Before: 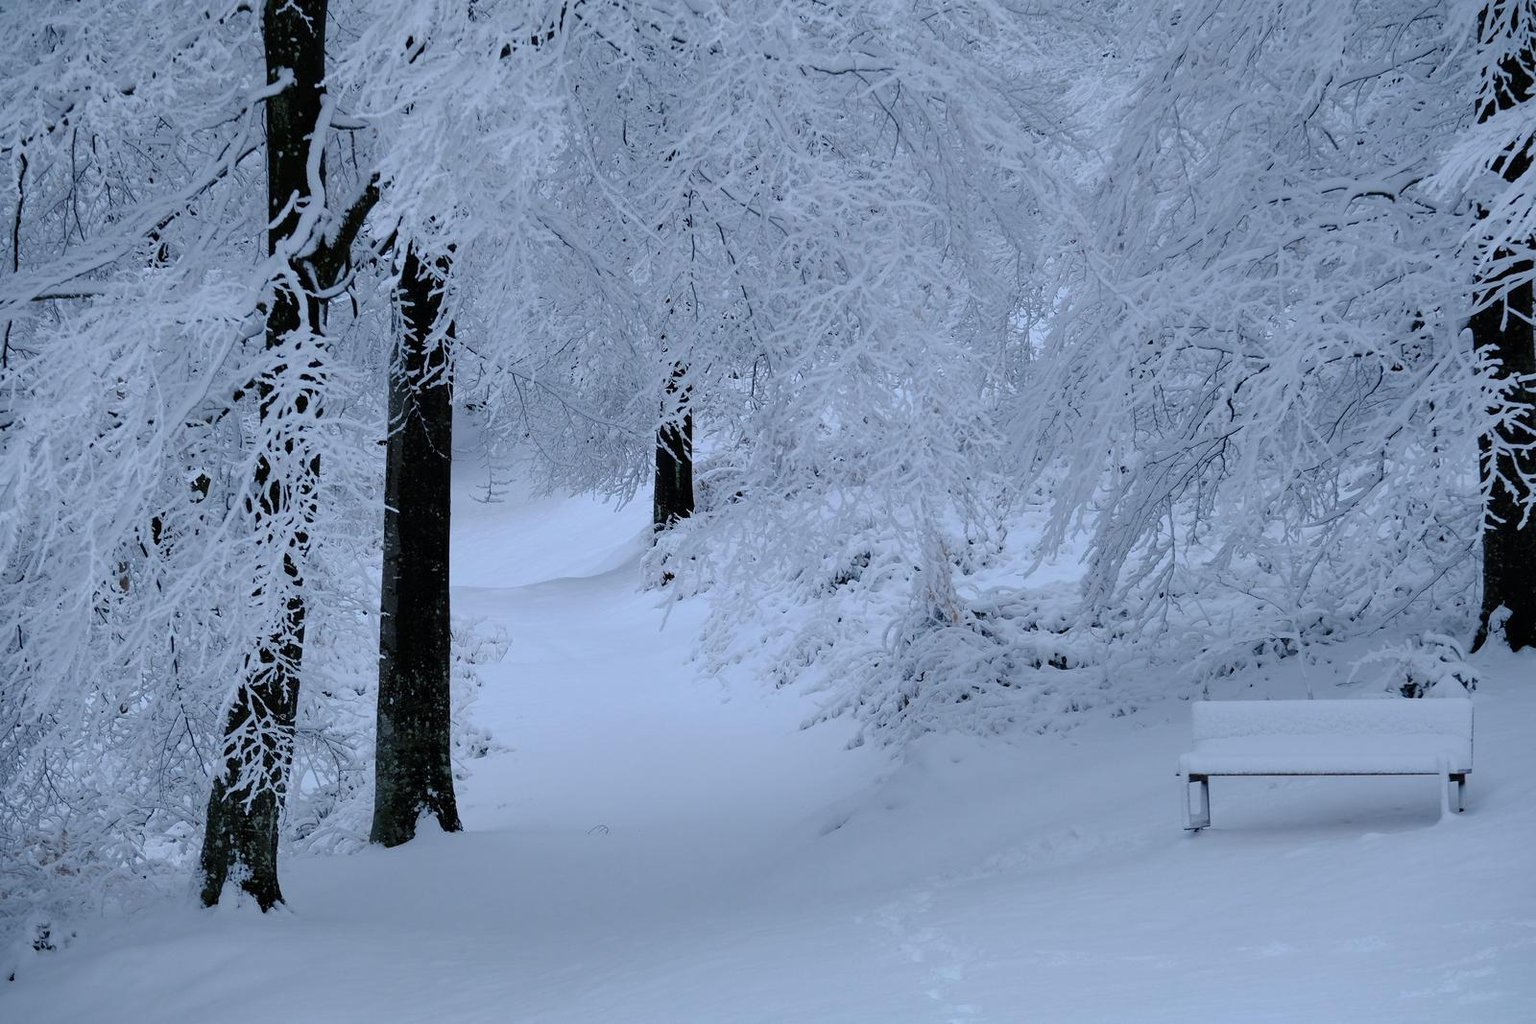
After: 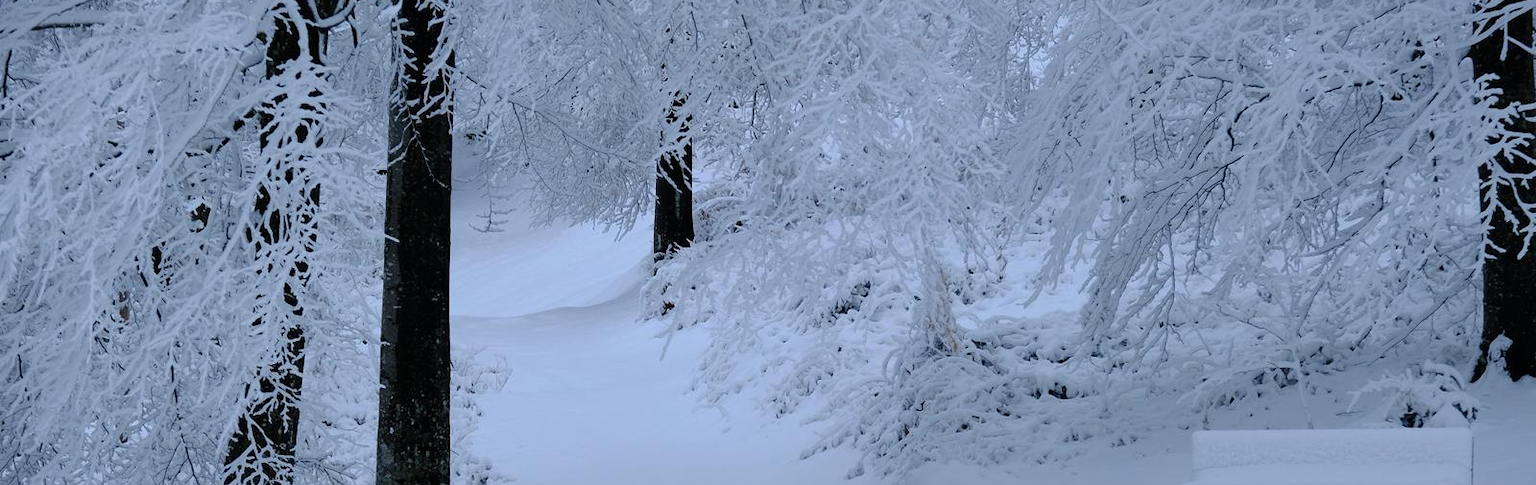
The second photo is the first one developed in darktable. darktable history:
crop and rotate: top 26.471%, bottom 26.096%
